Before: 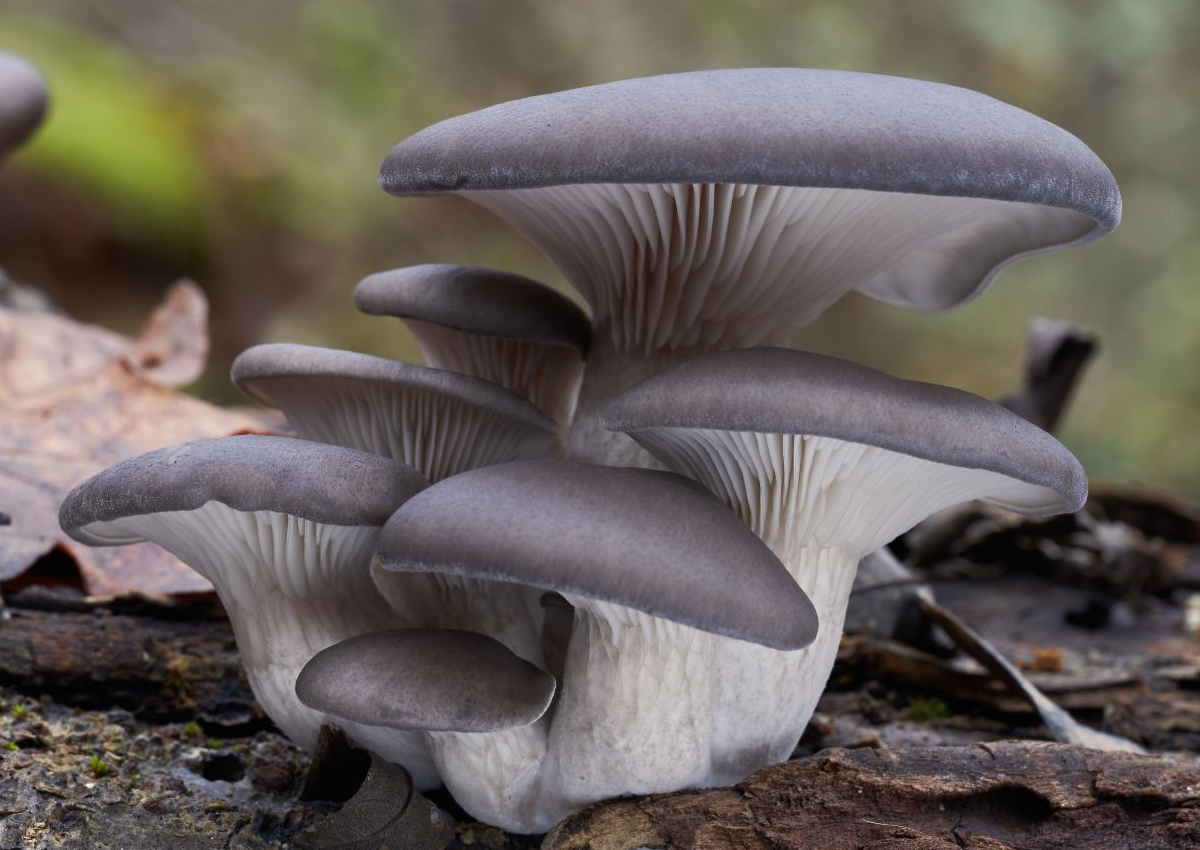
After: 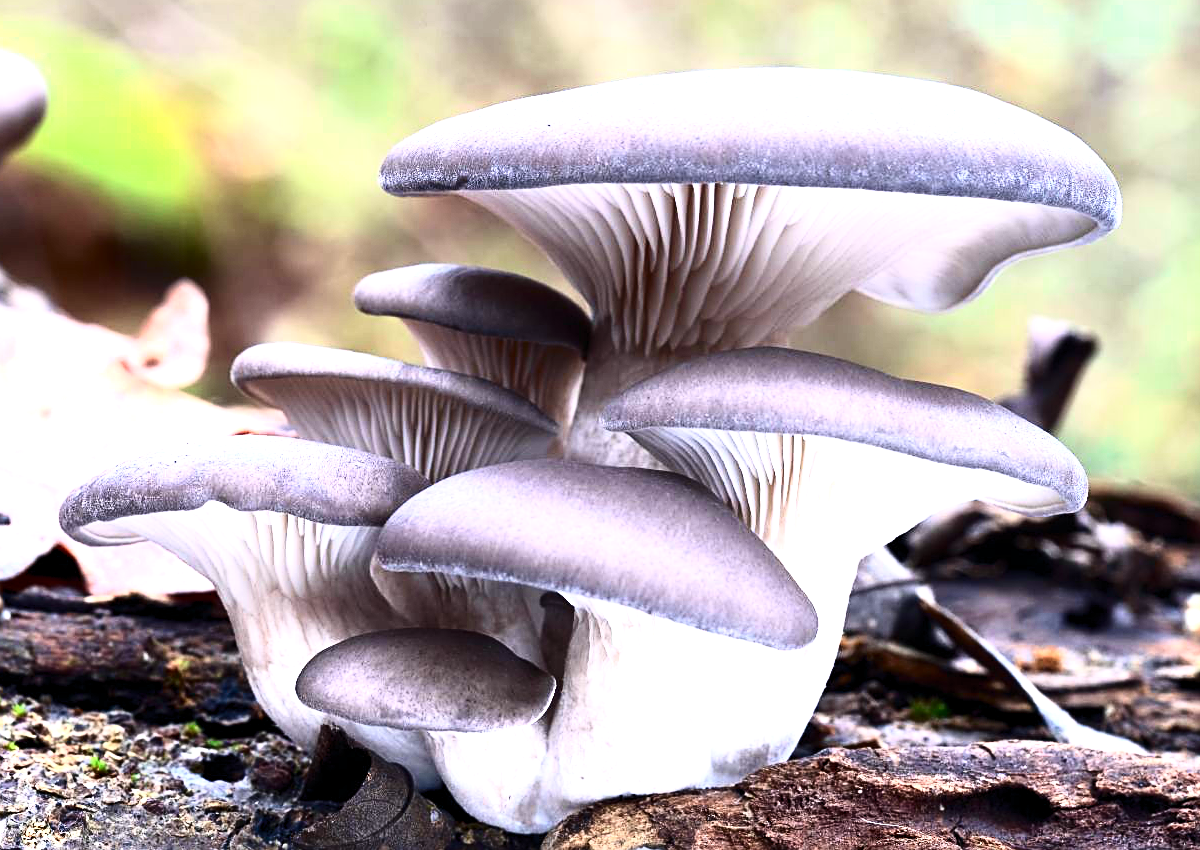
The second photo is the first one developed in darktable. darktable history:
exposure: black level correction 0, exposure 1.45 EV, compensate exposure bias true, compensate highlight preservation false
levels: levels [0.016, 0.484, 0.953]
sharpen: on, module defaults
tone curve: curves: ch0 [(0, 0) (0.236, 0.124) (0.373, 0.304) (0.542, 0.593) (0.737, 0.873) (1, 1)]; ch1 [(0, 0) (0.399, 0.328) (0.488, 0.484) (0.598, 0.624) (1, 1)]; ch2 [(0, 0) (0.448, 0.405) (0.523, 0.511) (0.592, 0.59) (1, 1)], color space Lab, independent channels, preserve colors none
